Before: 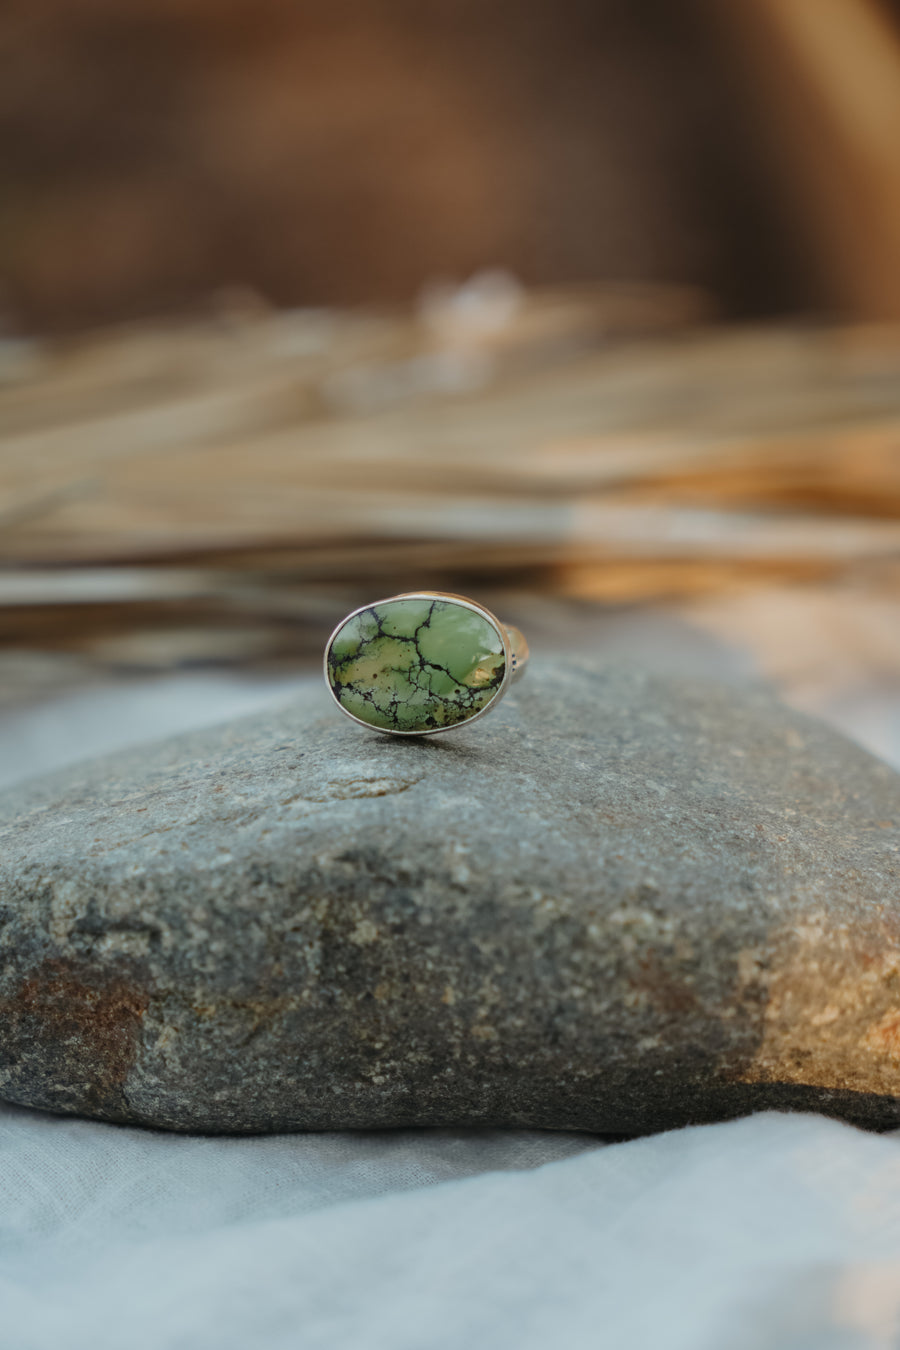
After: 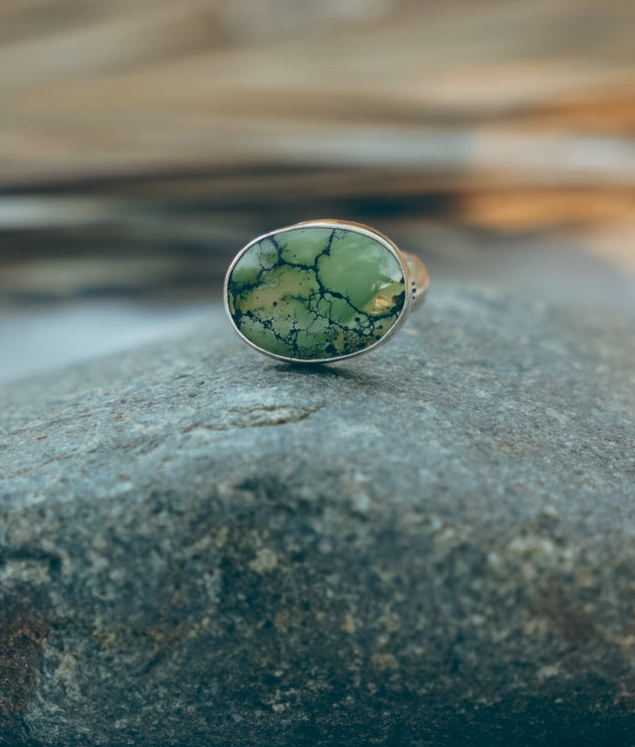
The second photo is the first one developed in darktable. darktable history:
color balance: lift [1.016, 0.983, 1, 1.017], gamma [0.958, 1, 1, 1], gain [0.981, 1.007, 0.993, 1.002], input saturation 118.26%, contrast 13.43%, contrast fulcrum 21.62%, output saturation 82.76%
crop: left 11.123%, top 27.61%, right 18.3%, bottom 17.034%
